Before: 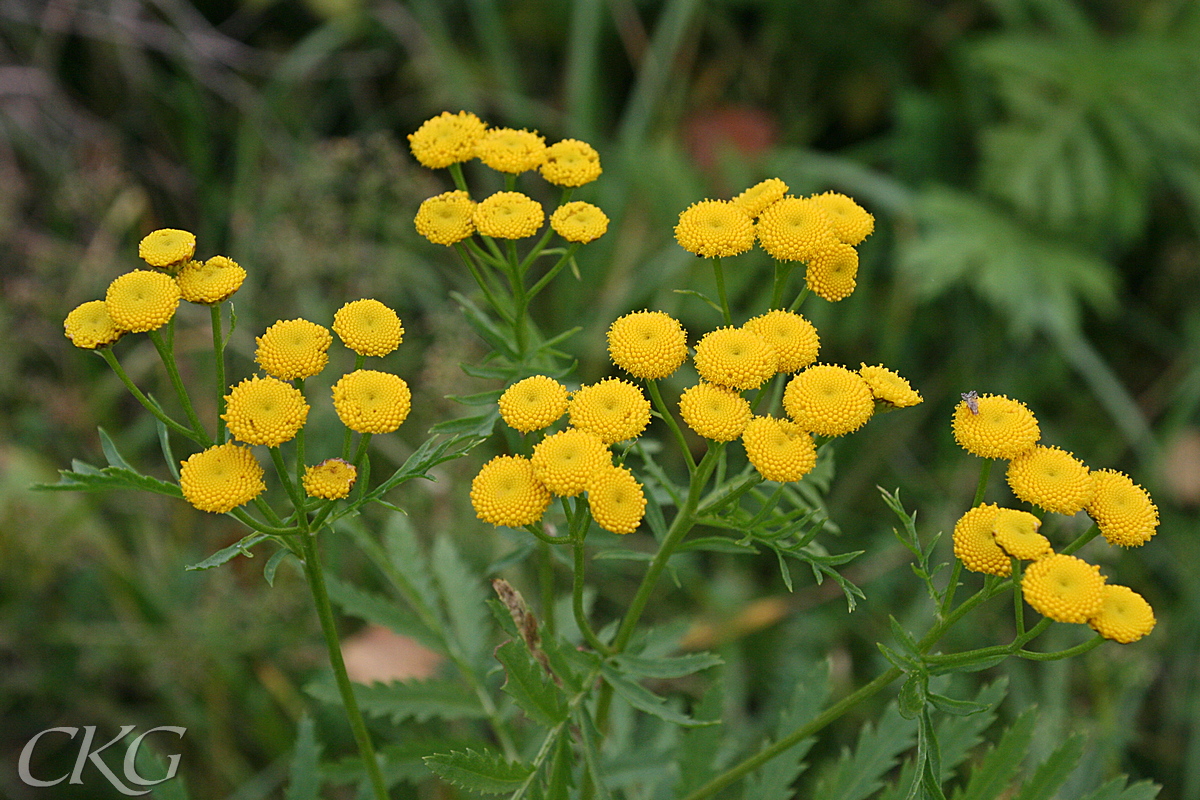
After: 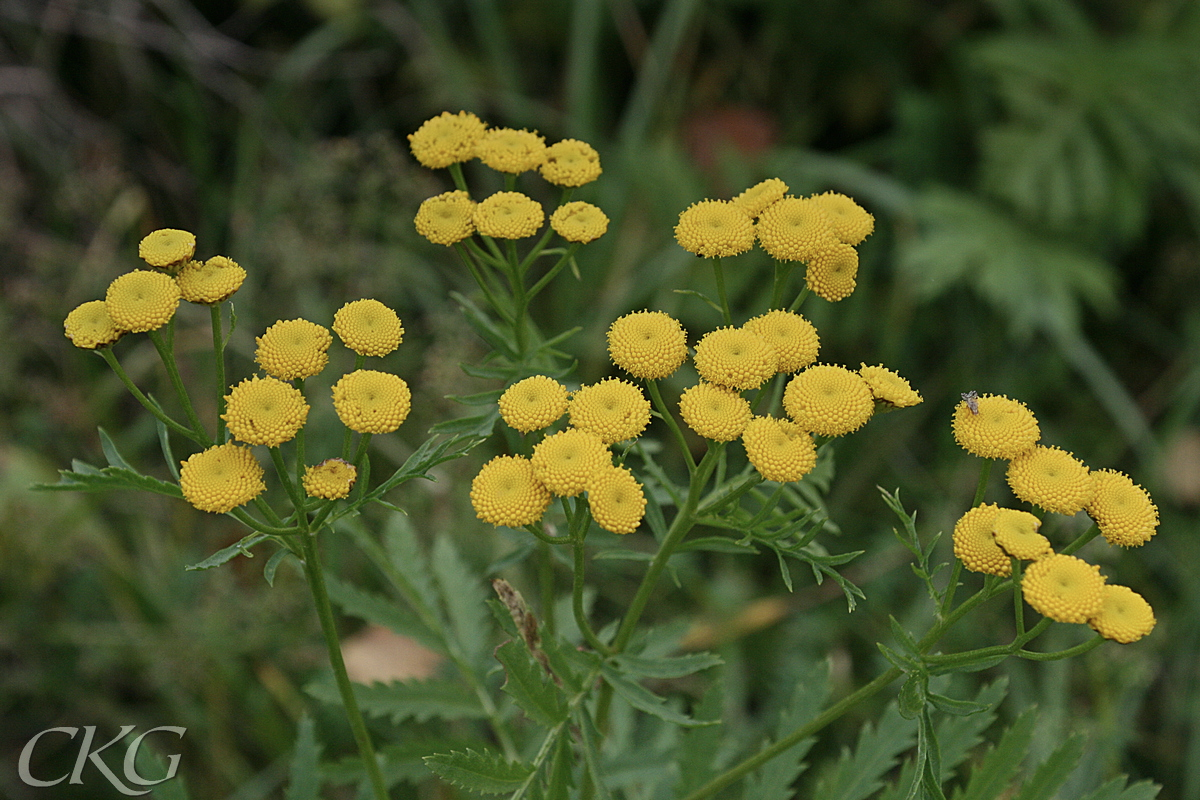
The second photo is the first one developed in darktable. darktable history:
graduated density: rotation -0.352°, offset 57.64
contrast brightness saturation: contrast 0.06, brightness -0.01, saturation -0.23
color correction: highlights a* -4.28, highlights b* 6.53
